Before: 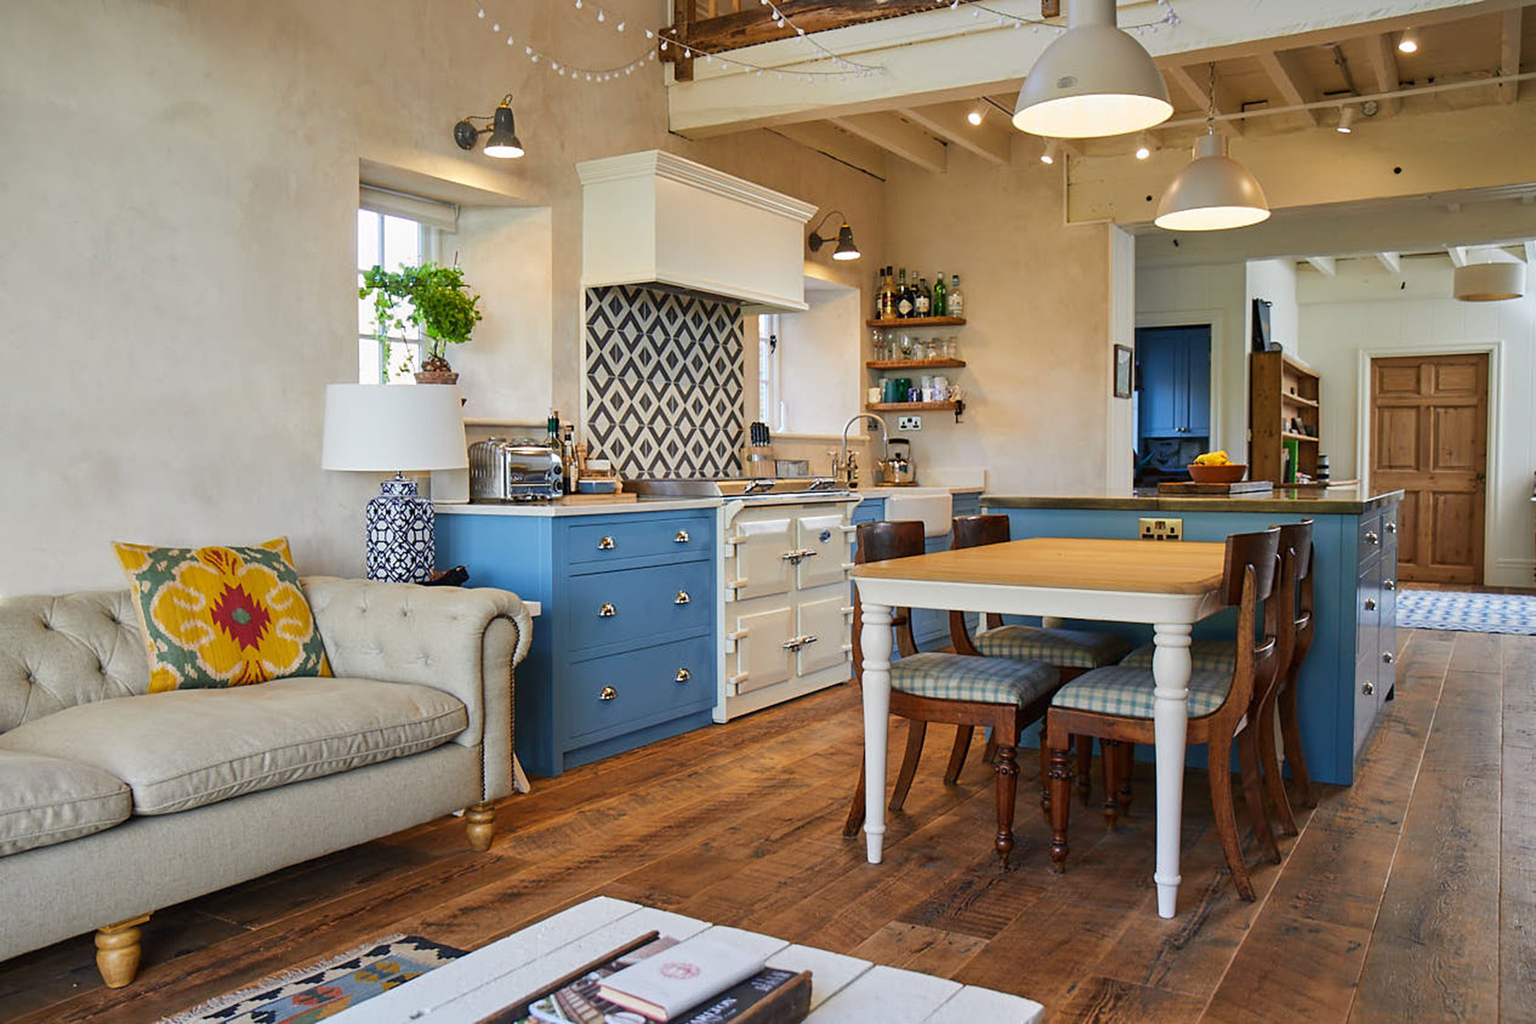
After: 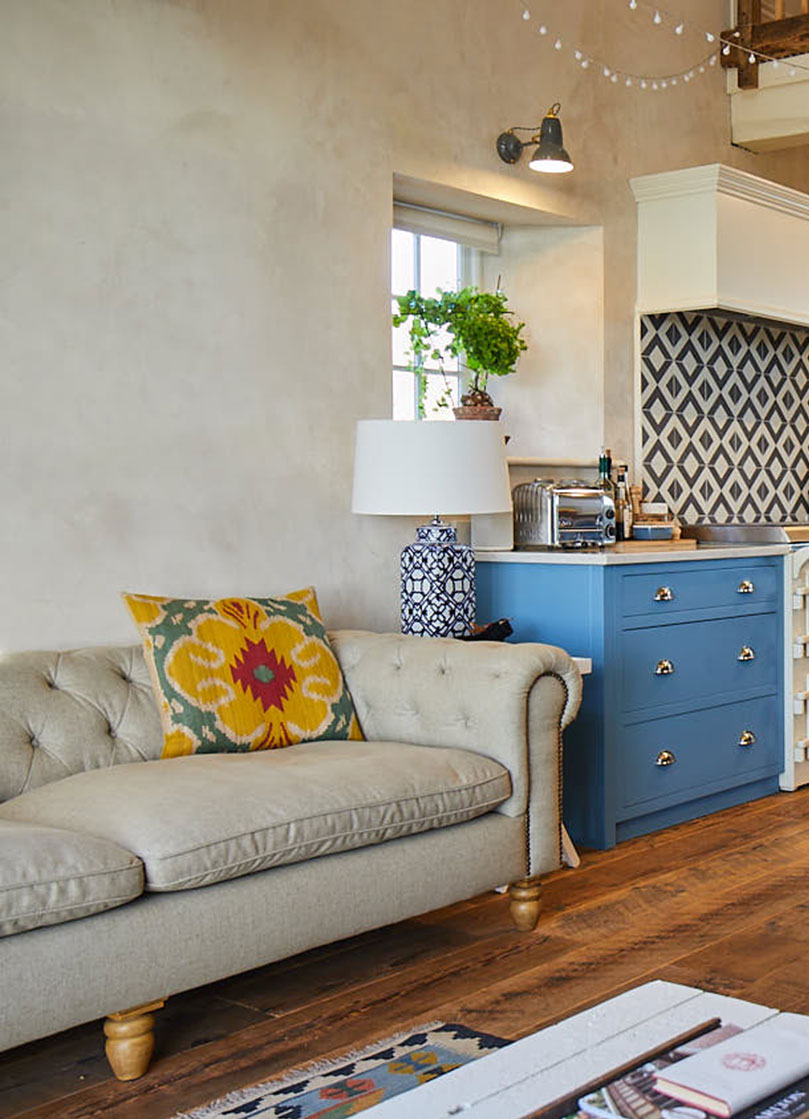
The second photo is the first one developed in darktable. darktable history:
crop and rotate: left 0.017%, top 0%, right 51.788%
